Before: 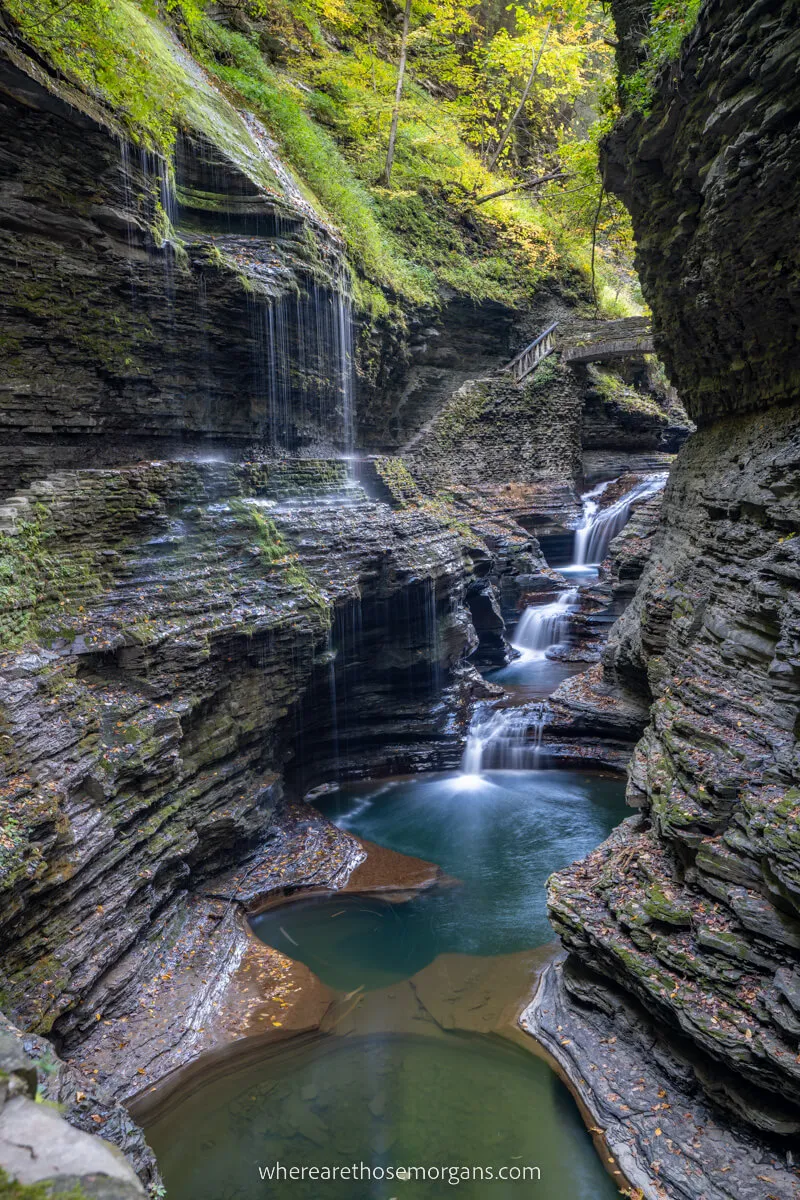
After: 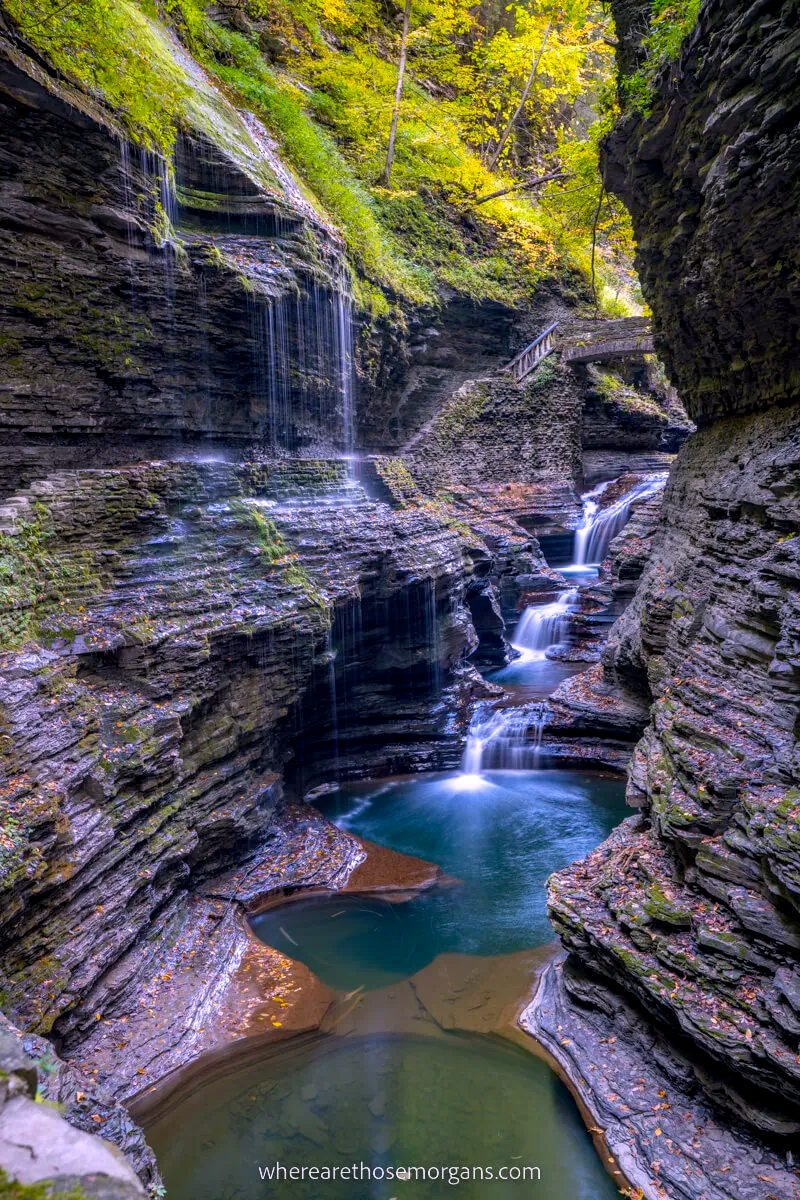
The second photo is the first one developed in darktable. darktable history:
local contrast: highlights 100%, shadows 100%, detail 120%, midtone range 0.2
color balance rgb: perceptual saturation grading › global saturation 30%, global vibrance 20%
exposure: black level correction 0.002, compensate highlight preservation false
white balance: red 1.066, blue 1.119
